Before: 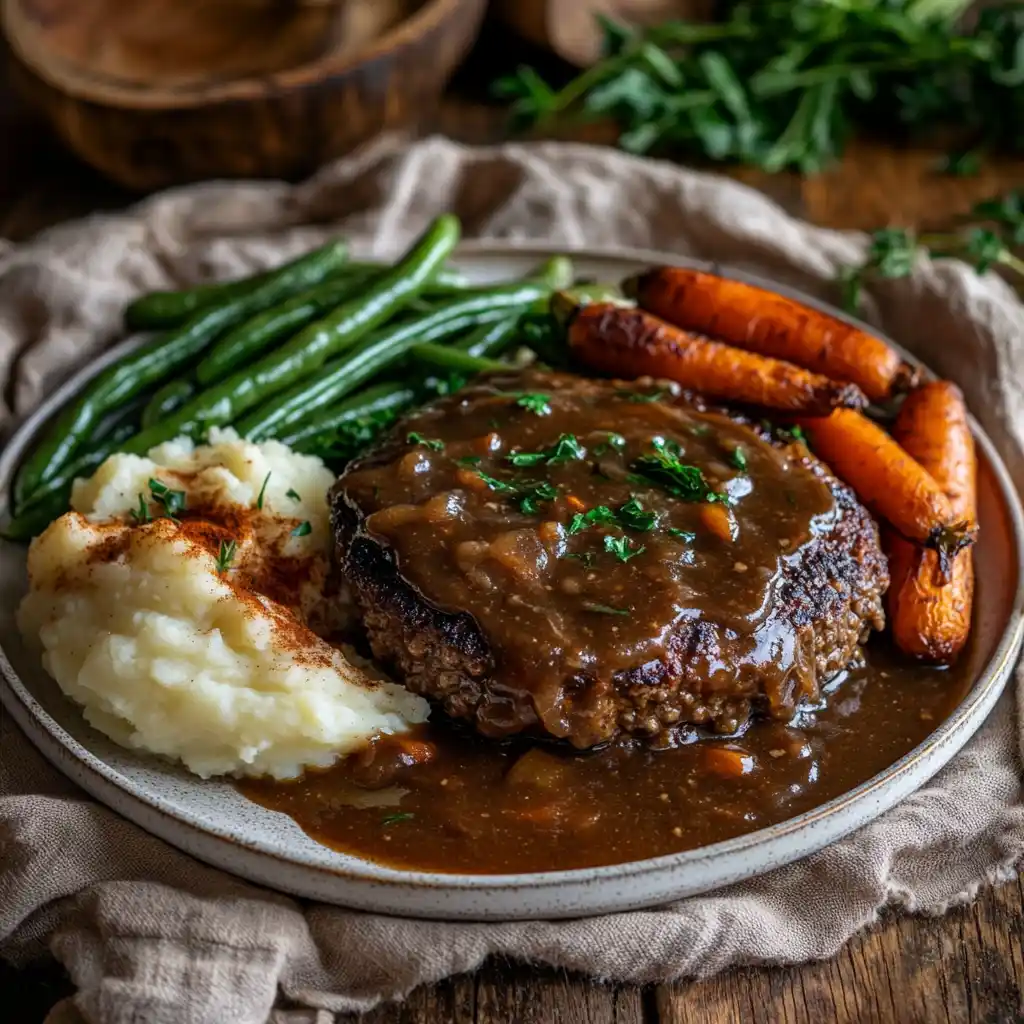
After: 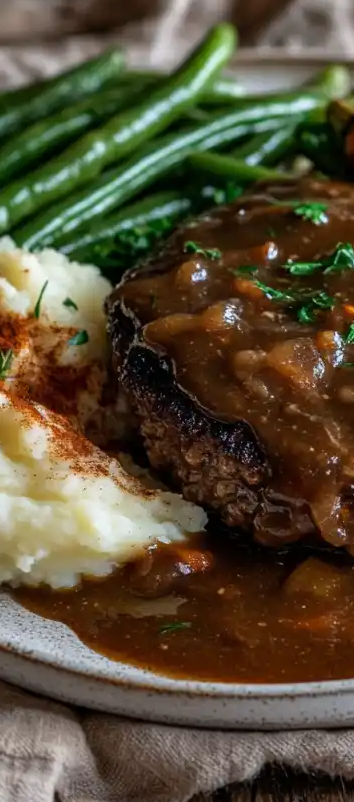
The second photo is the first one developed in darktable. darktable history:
crop and rotate: left 21.821%, top 18.663%, right 43.535%, bottom 2.99%
